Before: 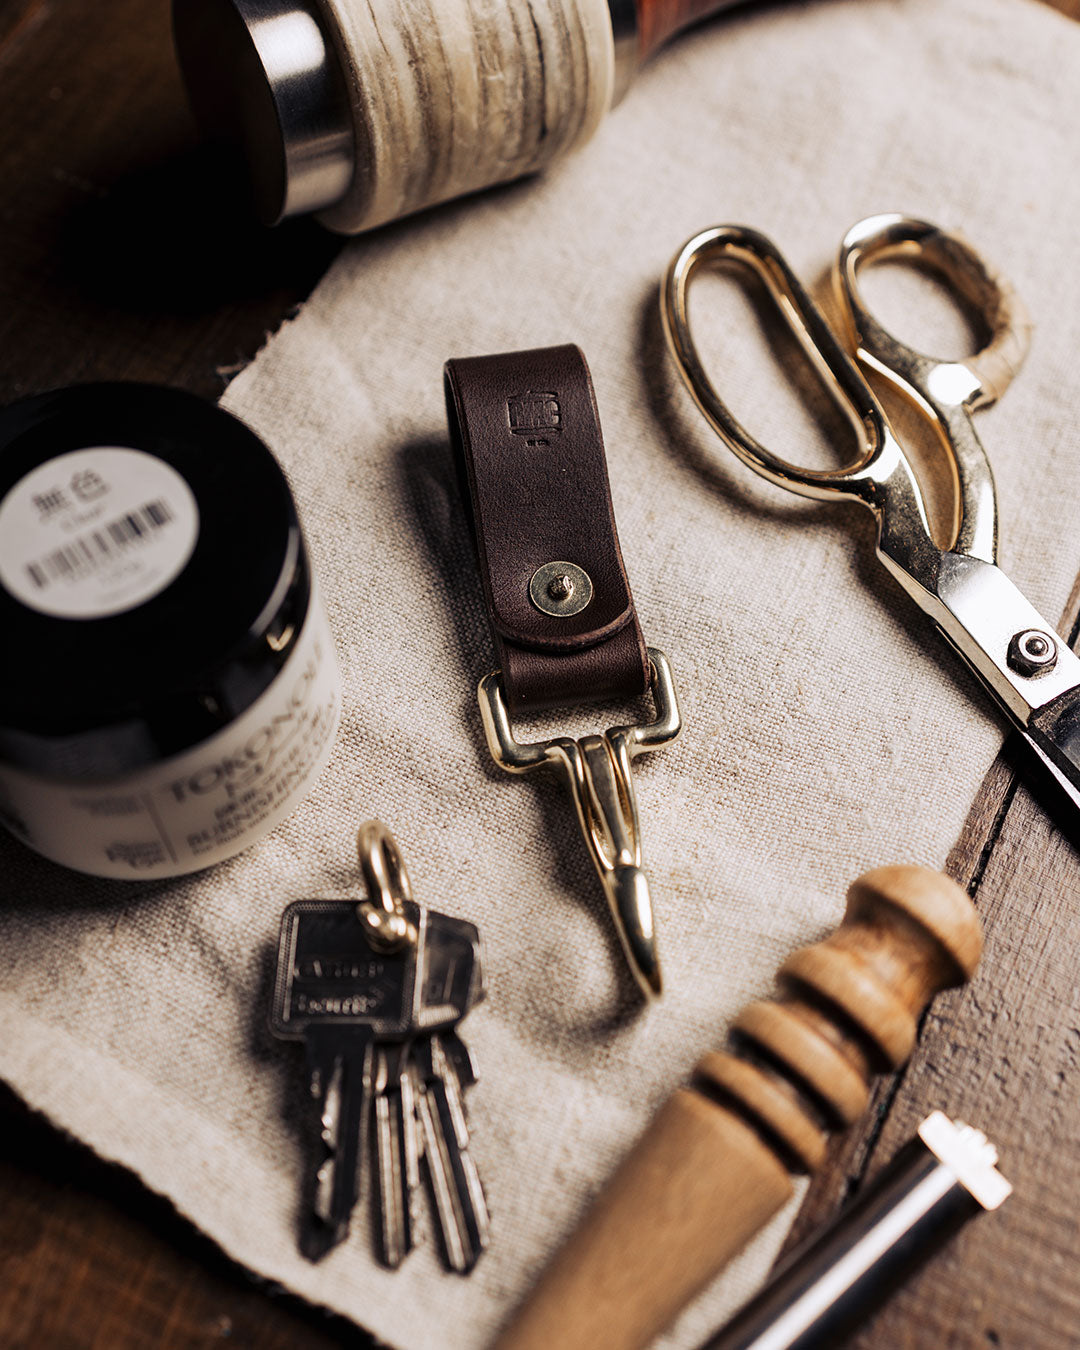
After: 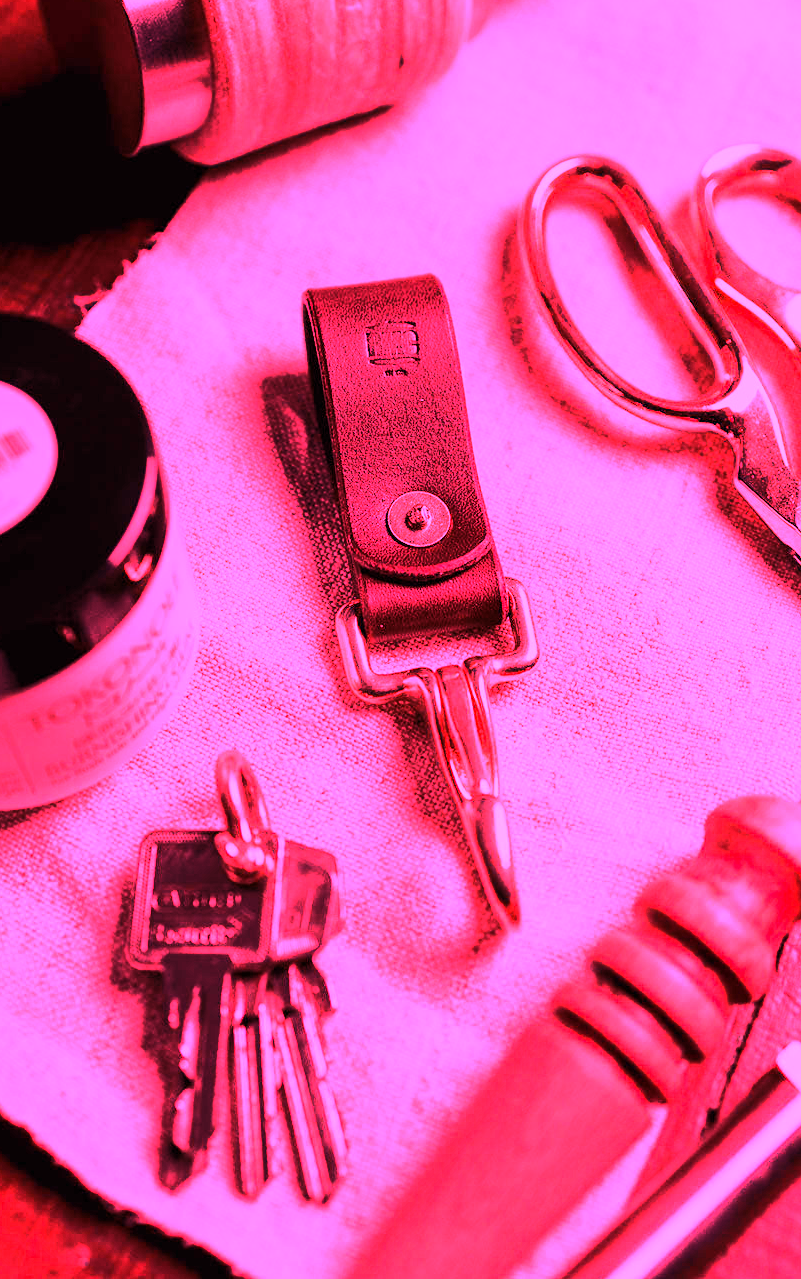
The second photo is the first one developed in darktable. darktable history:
color zones: curves: ch1 [(0, 0.513) (0.143, 0.524) (0.286, 0.511) (0.429, 0.506) (0.571, 0.503) (0.714, 0.503) (0.857, 0.508) (1, 0.513)]
rgb curve: curves: ch0 [(0, 0) (0.284, 0.292) (0.505, 0.644) (1, 1)]; ch1 [(0, 0) (0.284, 0.292) (0.505, 0.644) (1, 1)]; ch2 [(0, 0) (0.284, 0.292) (0.505, 0.644) (1, 1)], compensate middle gray true
white balance: red 4.26, blue 1.802
crop and rotate: left 13.15%, top 5.251%, right 12.609%
